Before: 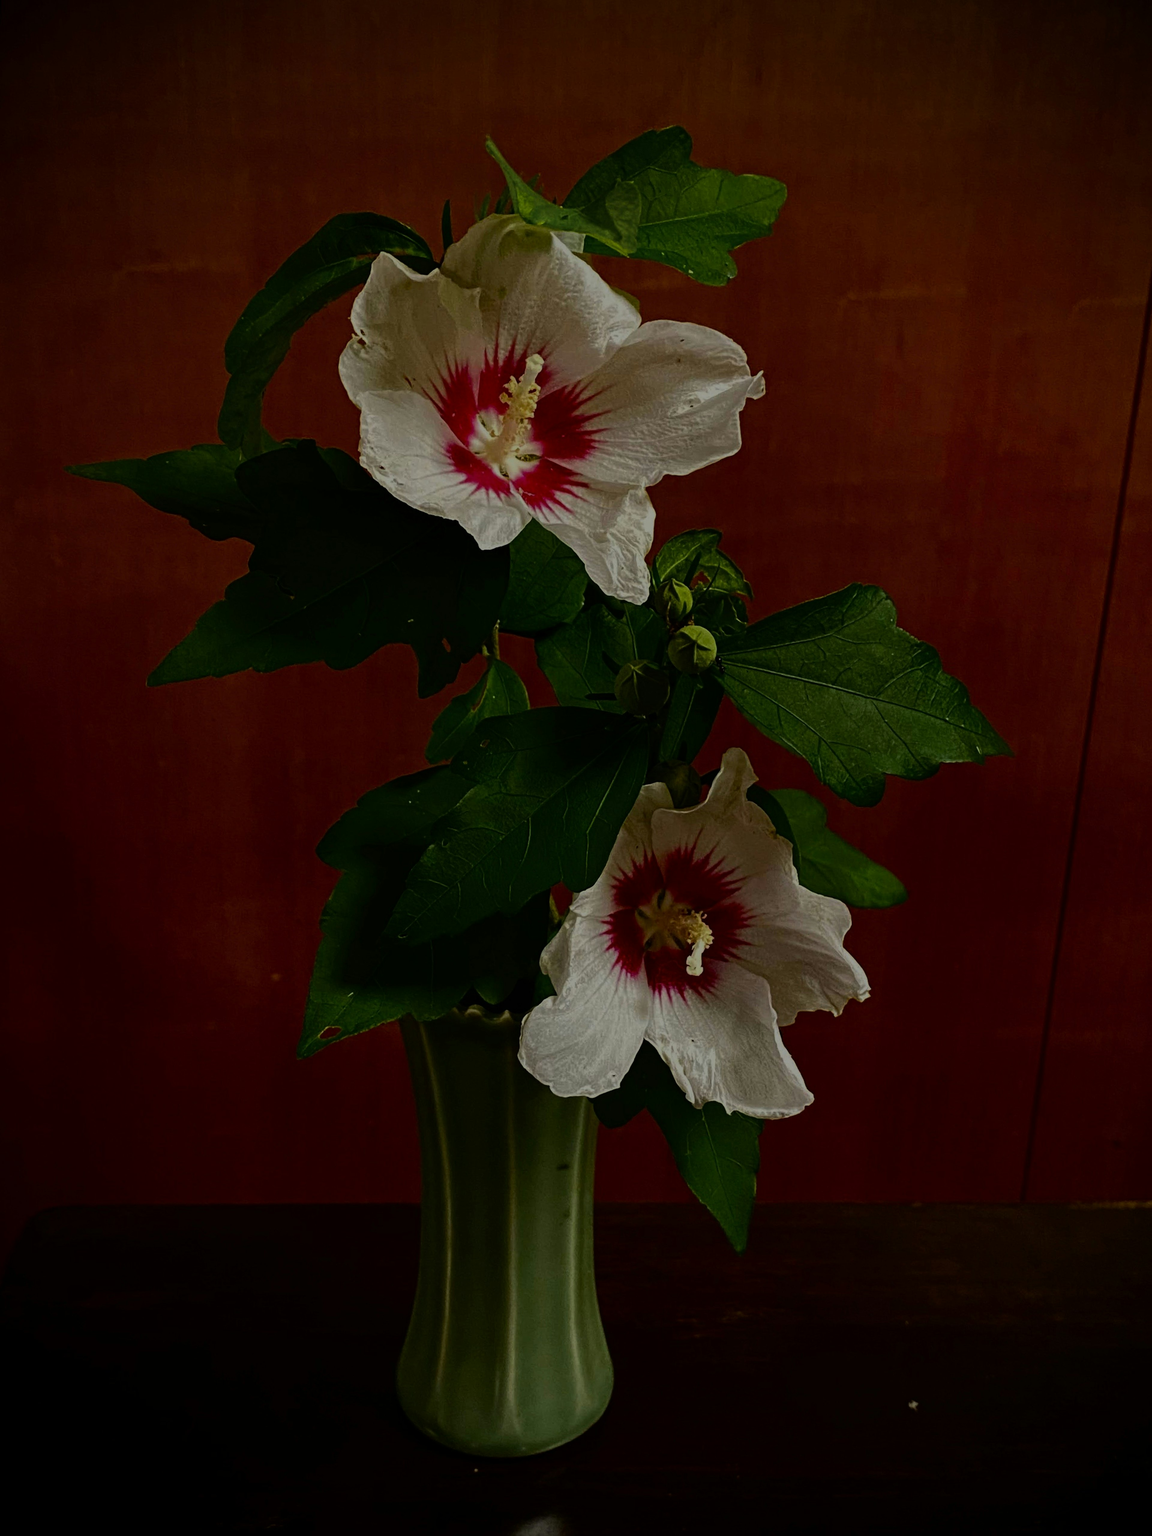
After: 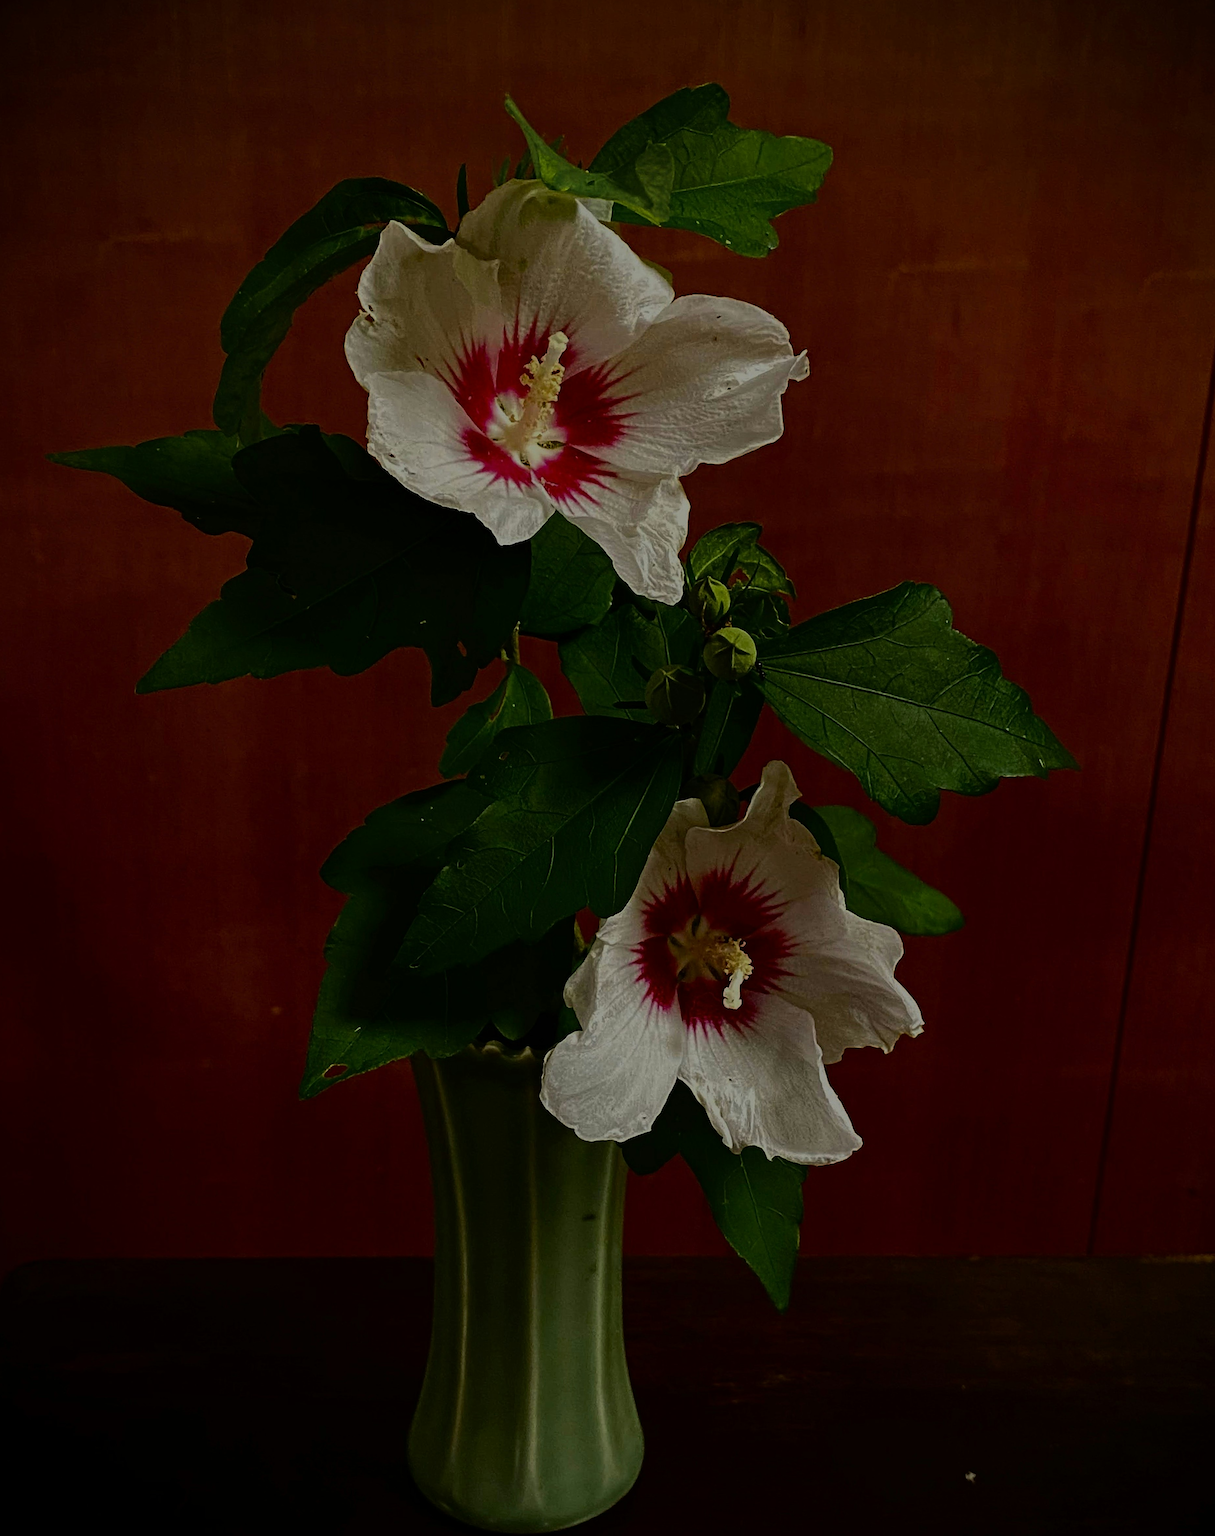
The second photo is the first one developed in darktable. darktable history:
sharpen: on, module defaults
crop: left 1.964%, top 3.251%, right 1.122%, bottom 4.933%
